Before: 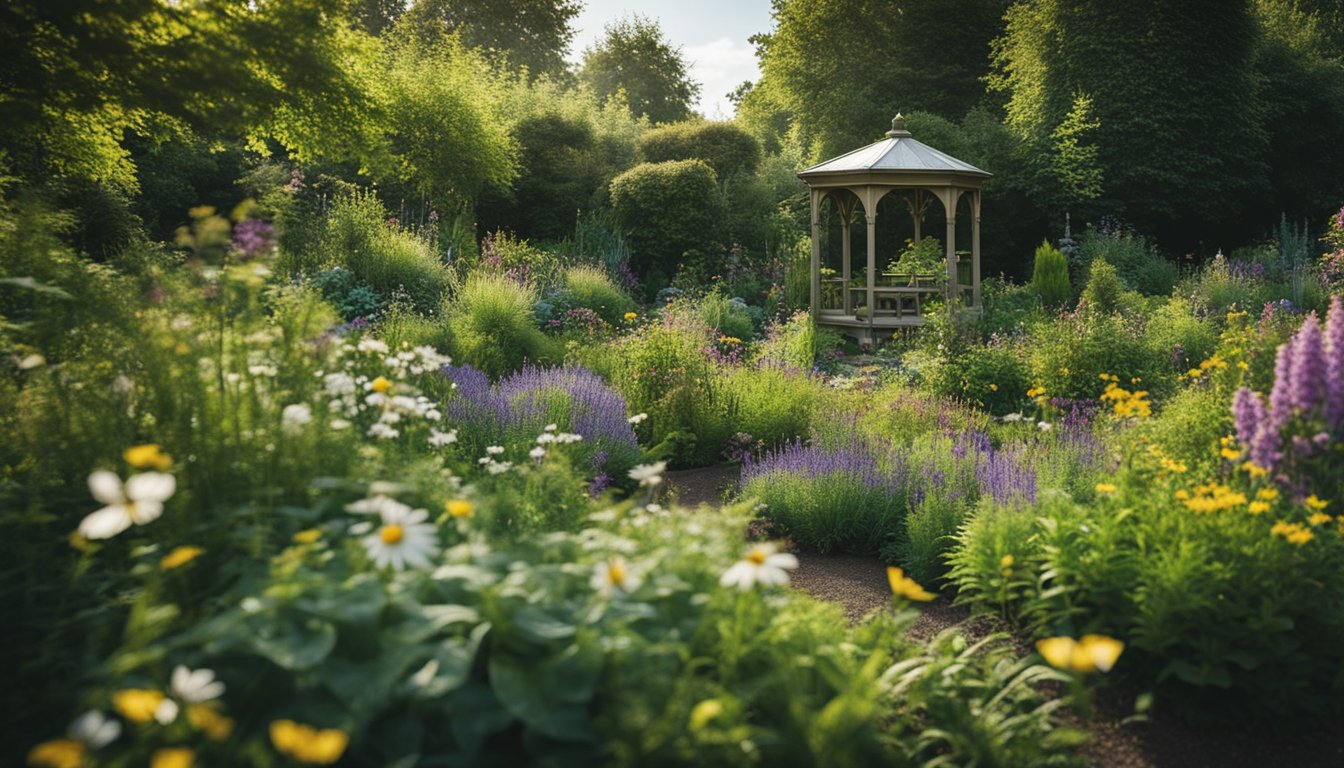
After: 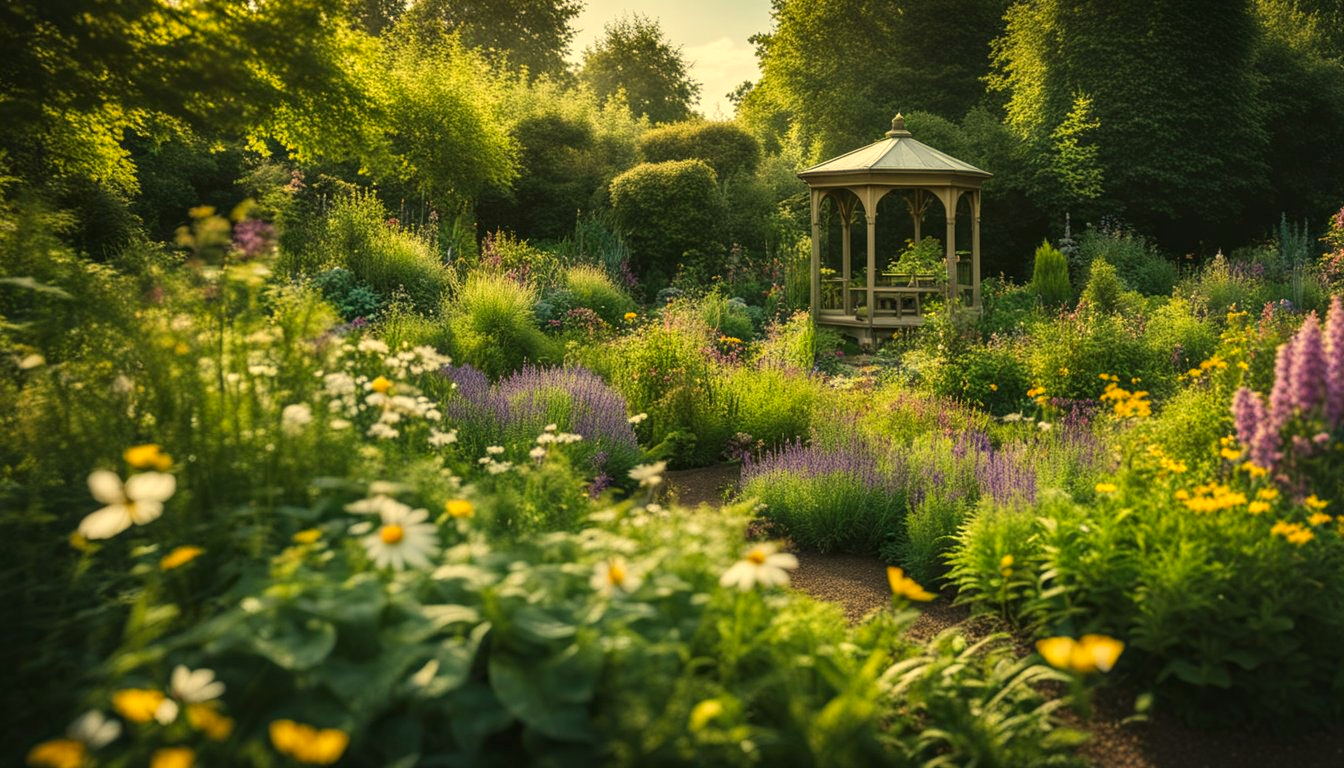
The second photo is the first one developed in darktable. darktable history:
local contrast: on, module defaults
color contrast: green-magenta contrast 1.2, blue-yellow contrast 1.2
white balance: red 1.08, blue 0.791
